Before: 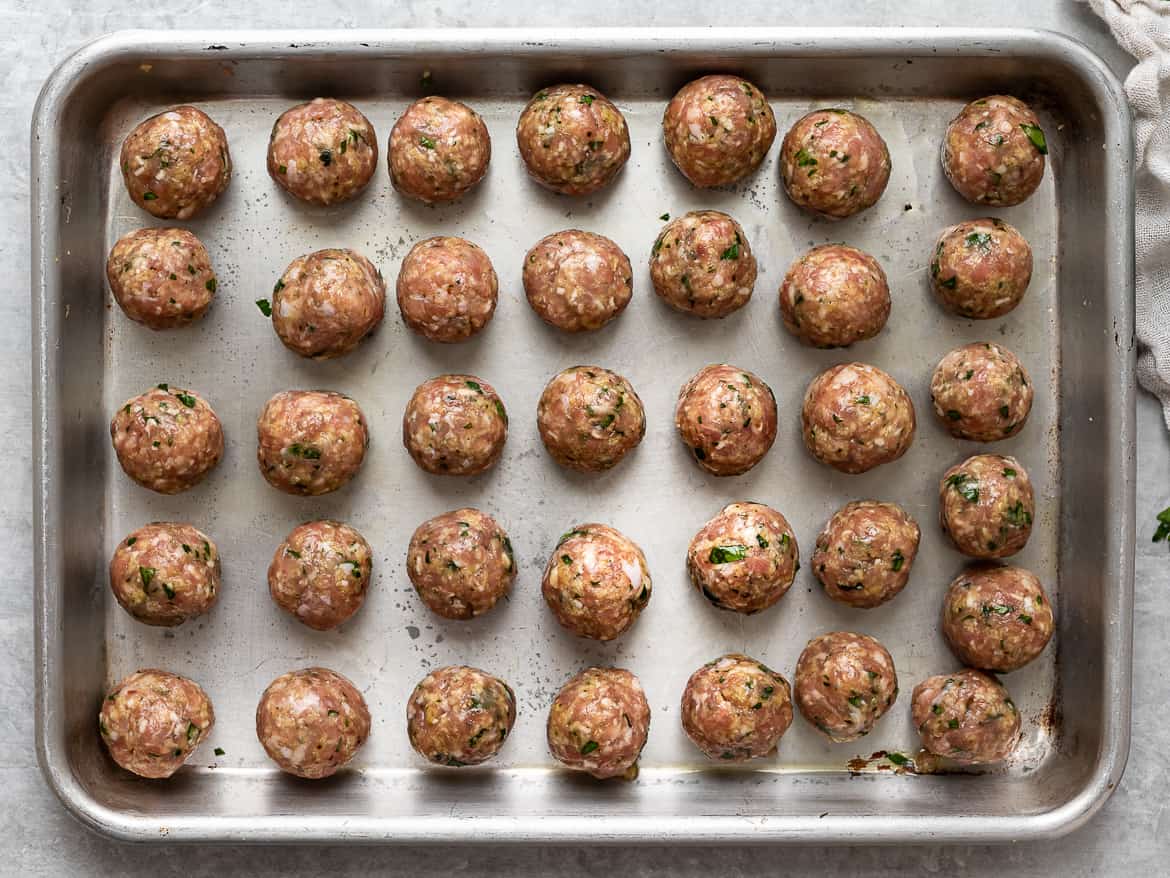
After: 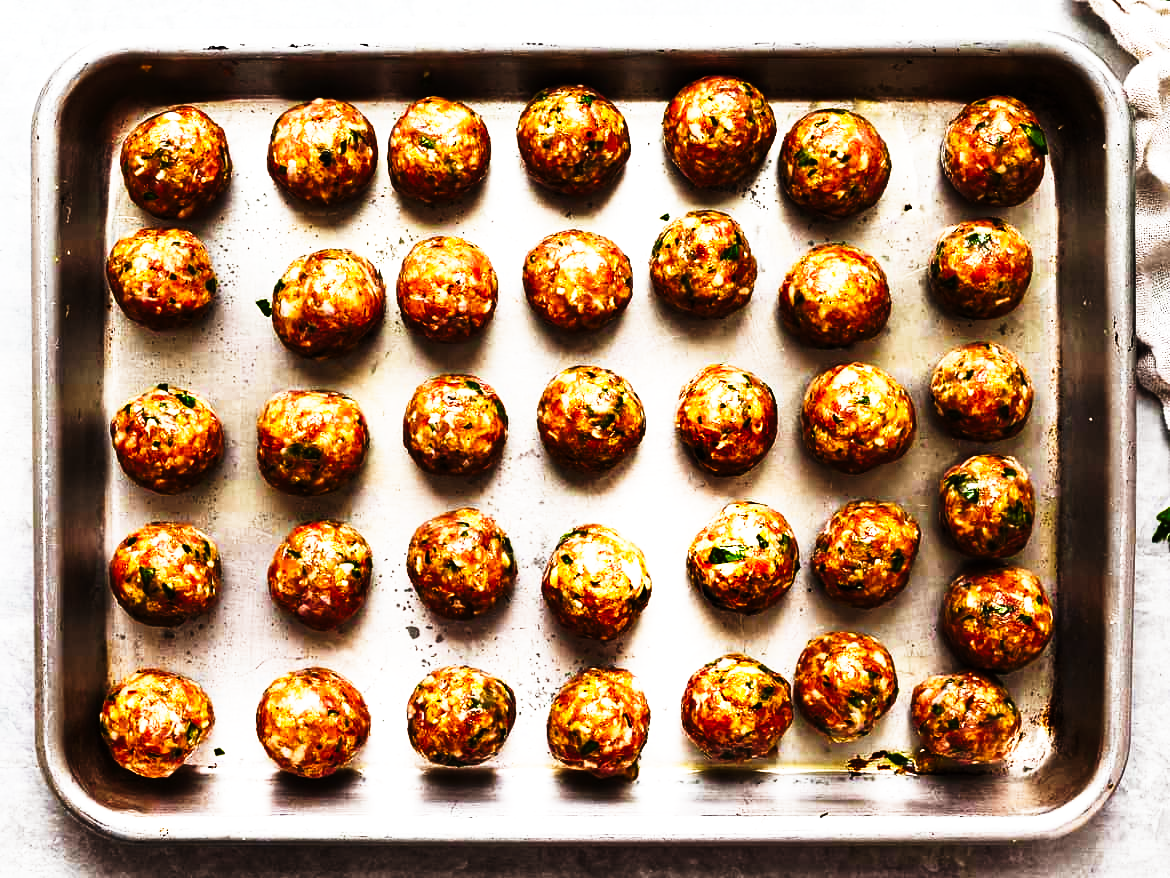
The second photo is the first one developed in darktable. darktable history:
tone curve: curves: ch0 [(0, 0) (0.003, 0.003) (0.011, 0.006) (0.025, 0.01) (0.044, 0.016) (0.069, 0.02) (0.1, 0.025) (0.136, 0.034) (0.177, 0.051) (0.224, 0.08) (0.277, 0.131) (0.335, 0.209) (0.399, 0.328) (0.468, 0.47) (0.543, 0.629) (0.623, 0.788) (0.709, 0.903) (0.801, 0.965) (0.898, 0.989) (1, 1)], preserve colors none
color balance rgb: power › chroma 0.323%, power › hue 23.21°, perceptual saturation grading › global saturation 30.58%, perceptual brilliance grading › global brilliance 15.207%, perceptual brilliance grading › shadows -34.746%, global vibrance 20%
color zones: curves: ch0 [(0, 0.497) (0.143, 0.5) (0.286, 0.5) (0.429, 0.483) (0.571, 0.116) (0.714, -0.006) (0.857, 0.28) (1, 0.497)]
